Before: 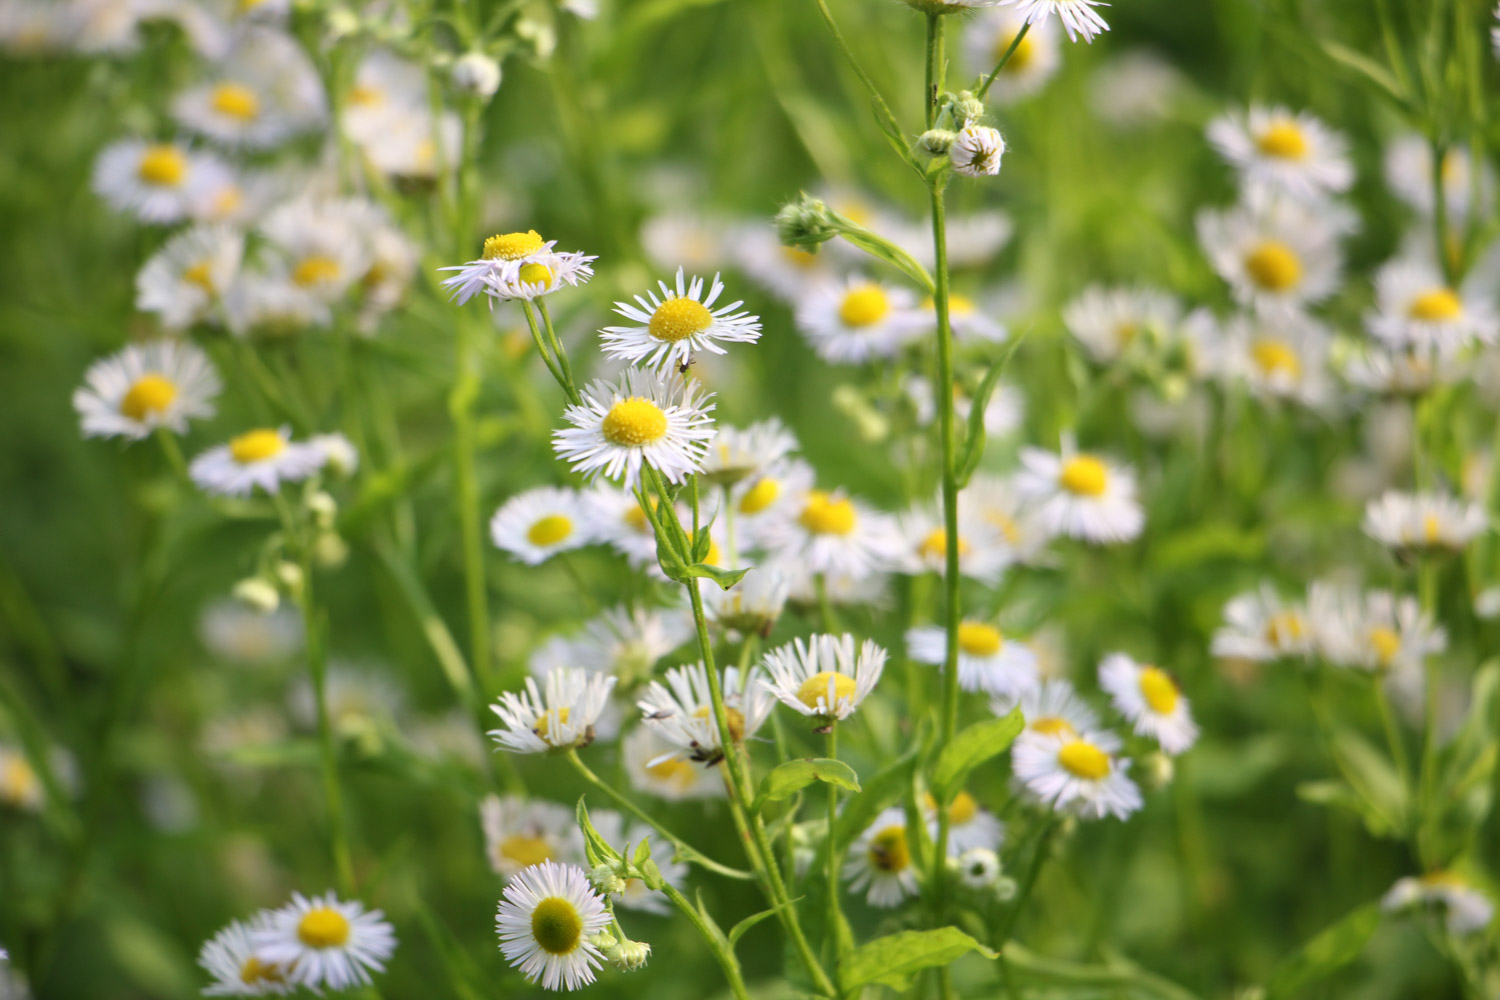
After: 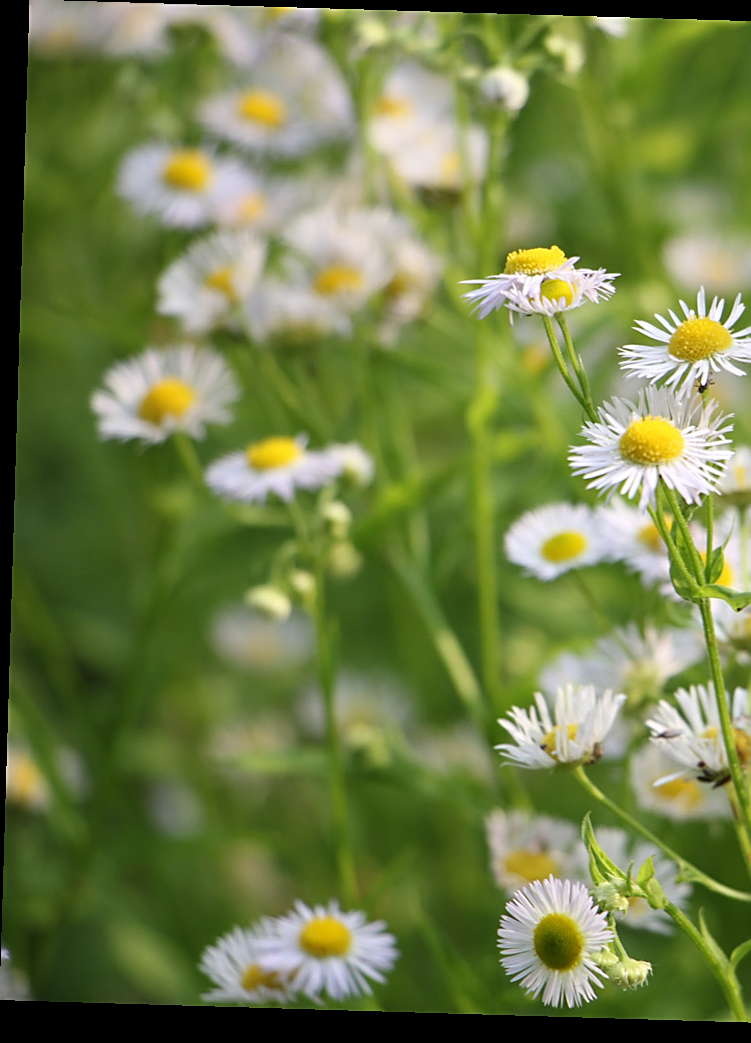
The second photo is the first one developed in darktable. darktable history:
crop and rotate: left 0%, top 0%, right 50.845%
rotate and perspective: rotation 1.72°, automatic cropping off
sharpen: on, module defaults
